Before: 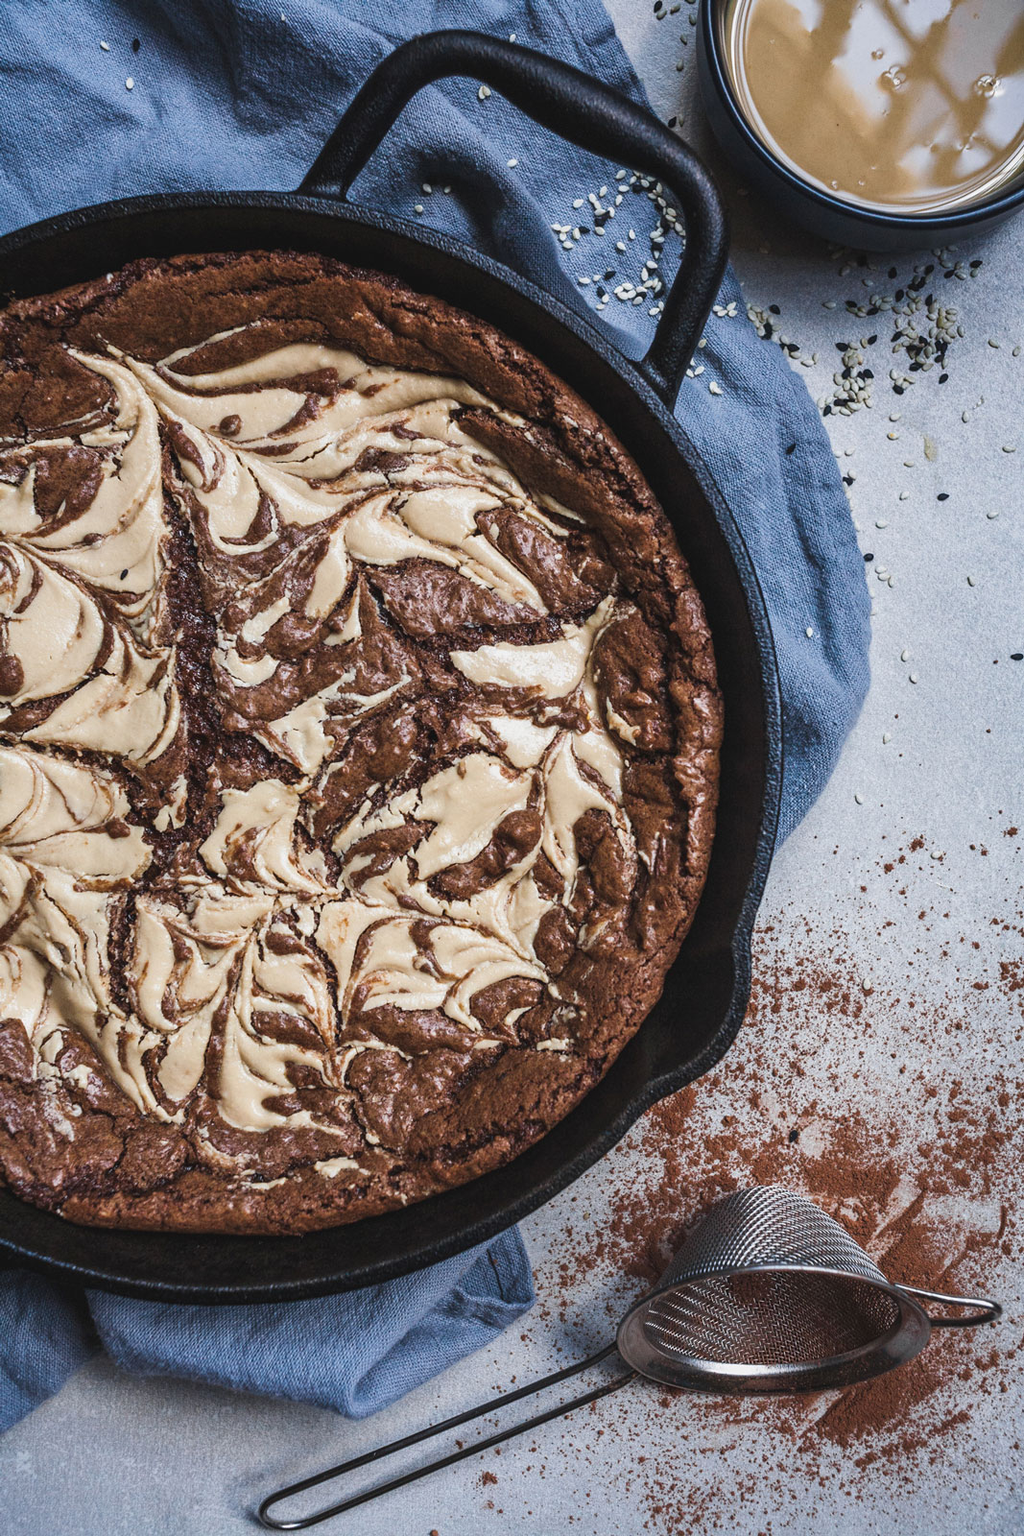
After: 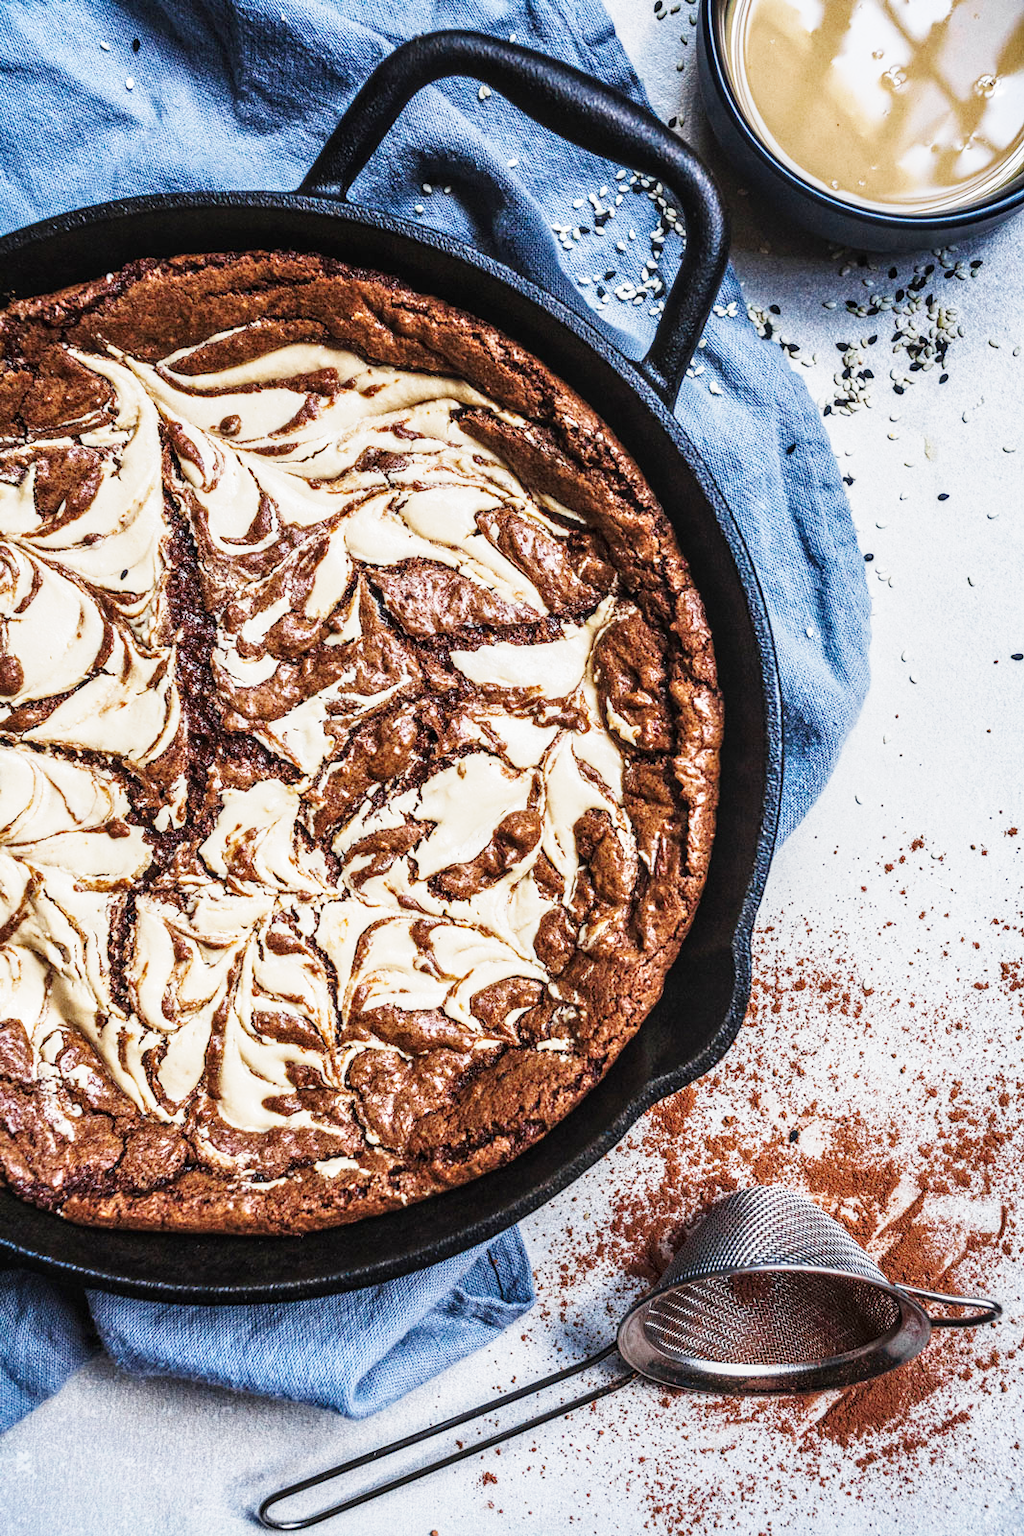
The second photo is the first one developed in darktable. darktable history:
base curve: curves: ch0 [(0, 0) (0, 0.001) (0.001, 0.001) (0.004, 0.002) (0.007, 0.004) (0.015, 0.013) (0.033, 0.045) (0.052, 0.096) (0.075, 0.17) (0.099, 0.241) (0.163, 0.42) (0.219, 0.55) (0.259, 0.616) (0.327, 0.722) (0.365, 0.765) (0.522, 0.873) (0.547, 0.881) (0.689, 0.919) (0.826, 0.952) (1, 1)], preserve colors none
local contrast: detail 130%
